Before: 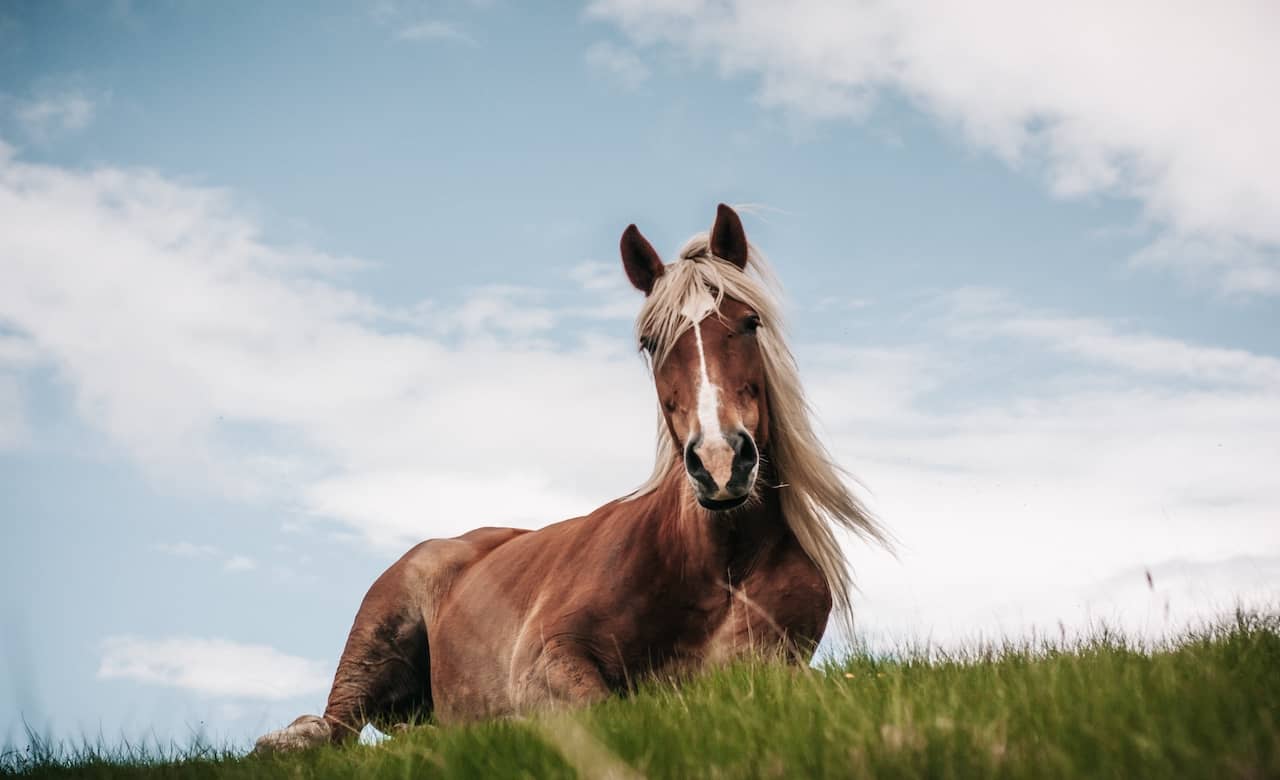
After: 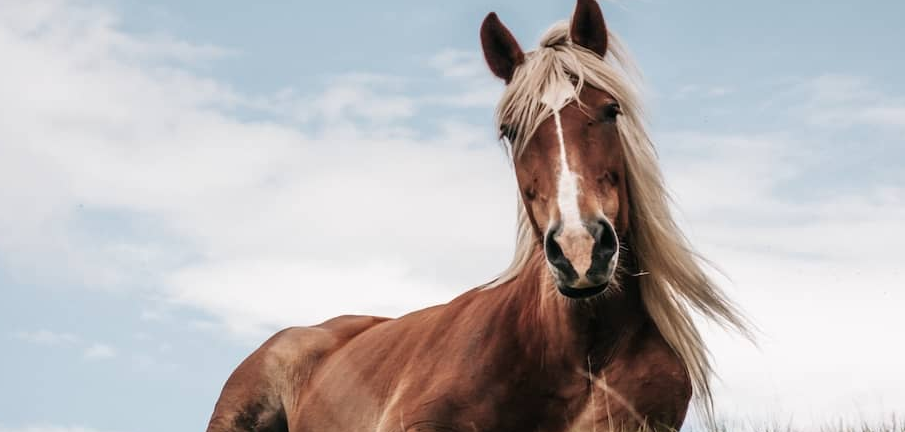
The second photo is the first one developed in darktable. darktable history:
crop: left 10.939%, top 27.233%, right 18.323%, bottom 17.311%
